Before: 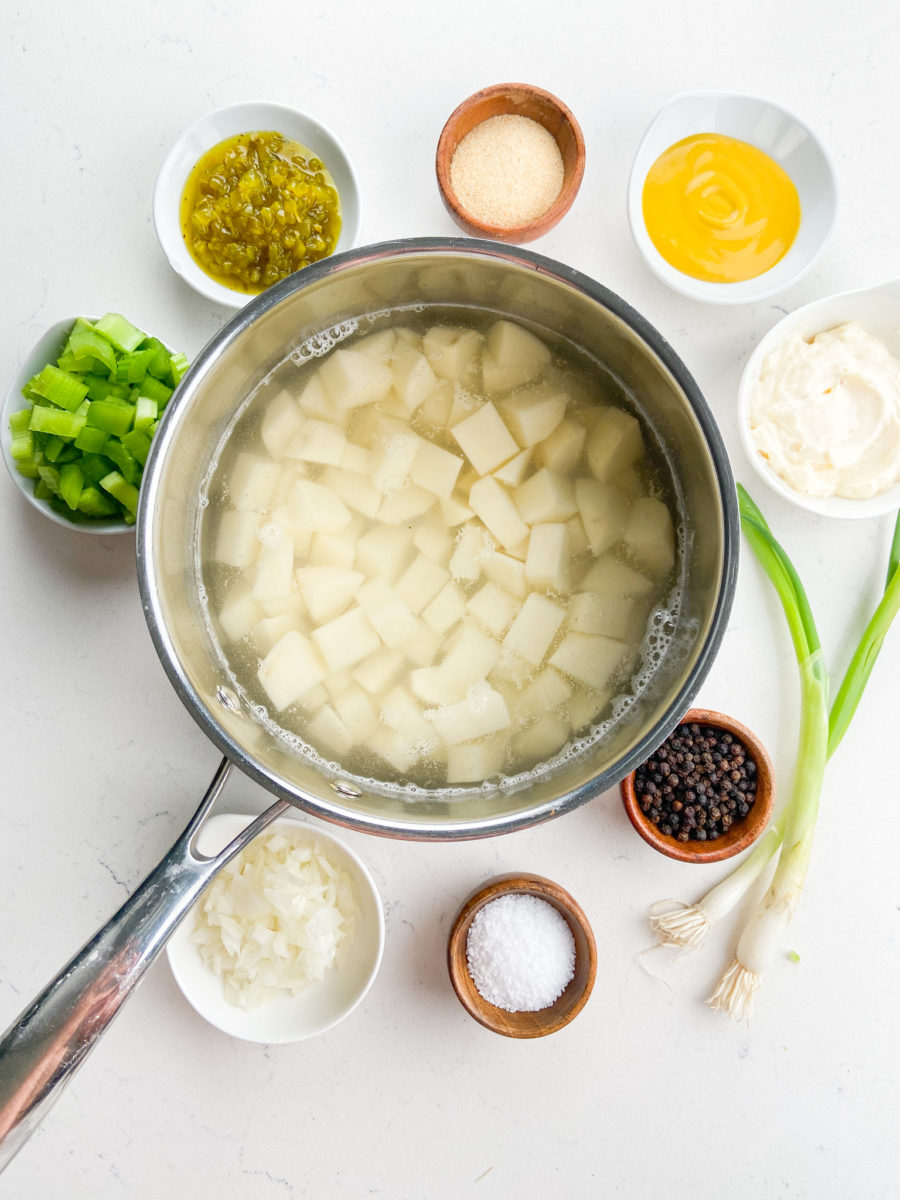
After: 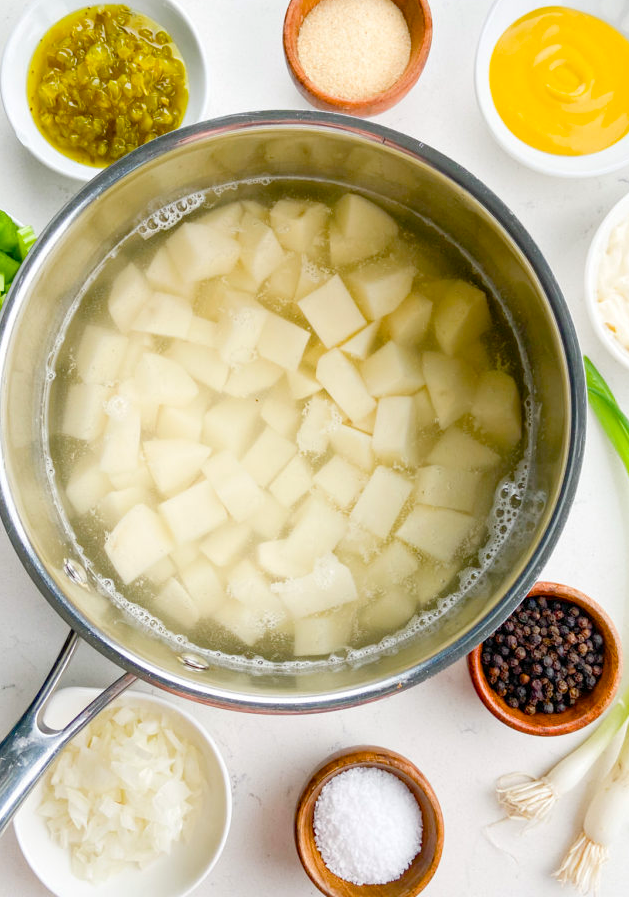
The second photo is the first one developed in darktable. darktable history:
crop and rotate: left 17.046%, top 10.659%, right 12.989%, bottom 14.553%
exposure: black level correction 0.001, exposure 0.014 EV, compensate highlight preservation false
color balance rgb: perceptual saturation grading › global saturation 35%, perceptual saturation grading › highlights -30%, perceptual saturation grading › shadows 35%, perceptual brilliance grading › global brilliance 3%, perceptual brilliance grading › highlights -3%, perceptual brilliance grading › shadows 3%
